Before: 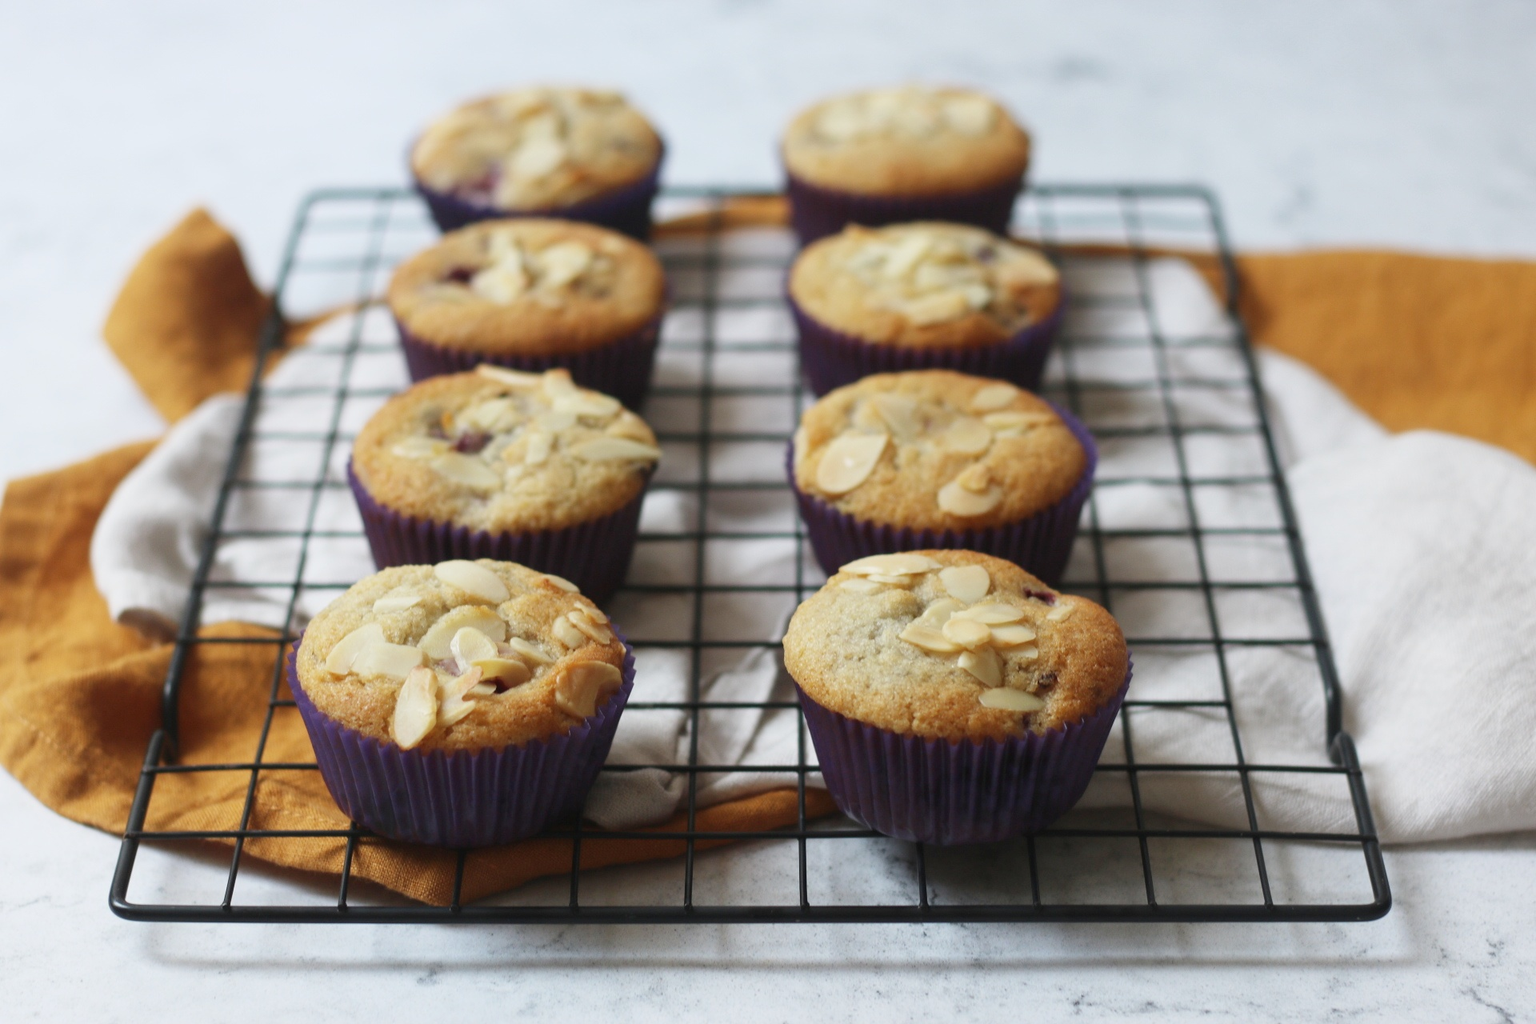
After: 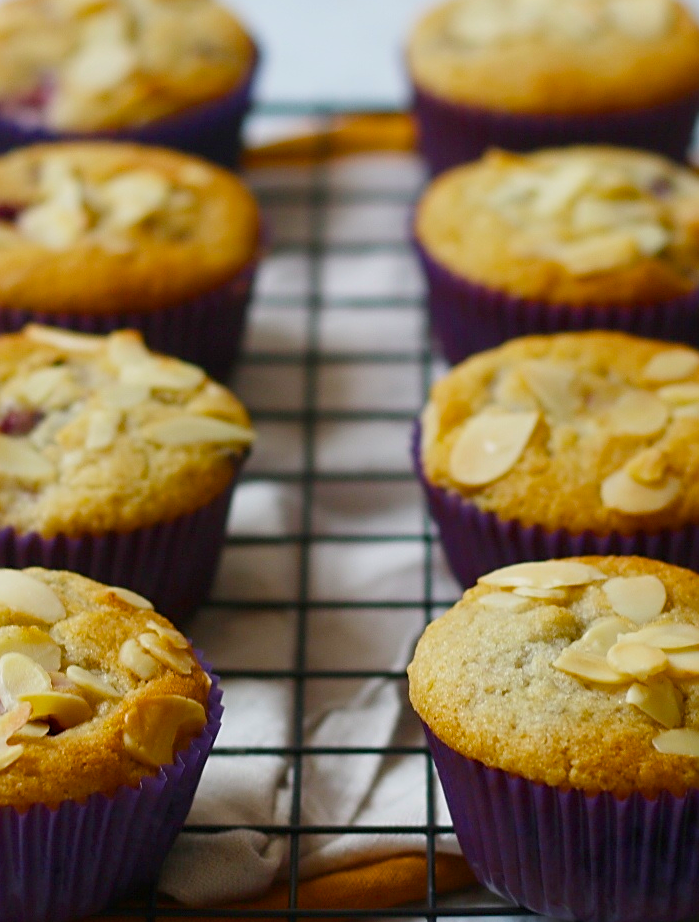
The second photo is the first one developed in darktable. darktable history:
crop and rotate: left 29.781%, top 10.275%, right 33.771%, bottom 17.645%
exposure: exposure -0.139 EV, compensate highlight preservation false
sharpen: on, module defaults
color balance rgb: global offset › luminance -0.236%, linear chroma grading › shadows 31.451%, linear chroma grading › global chroma -2.083%, linear chroma grading › mid-tones 4.248%, perceptual saturation grading › global saturation 30.305%, global vibrance 20%
